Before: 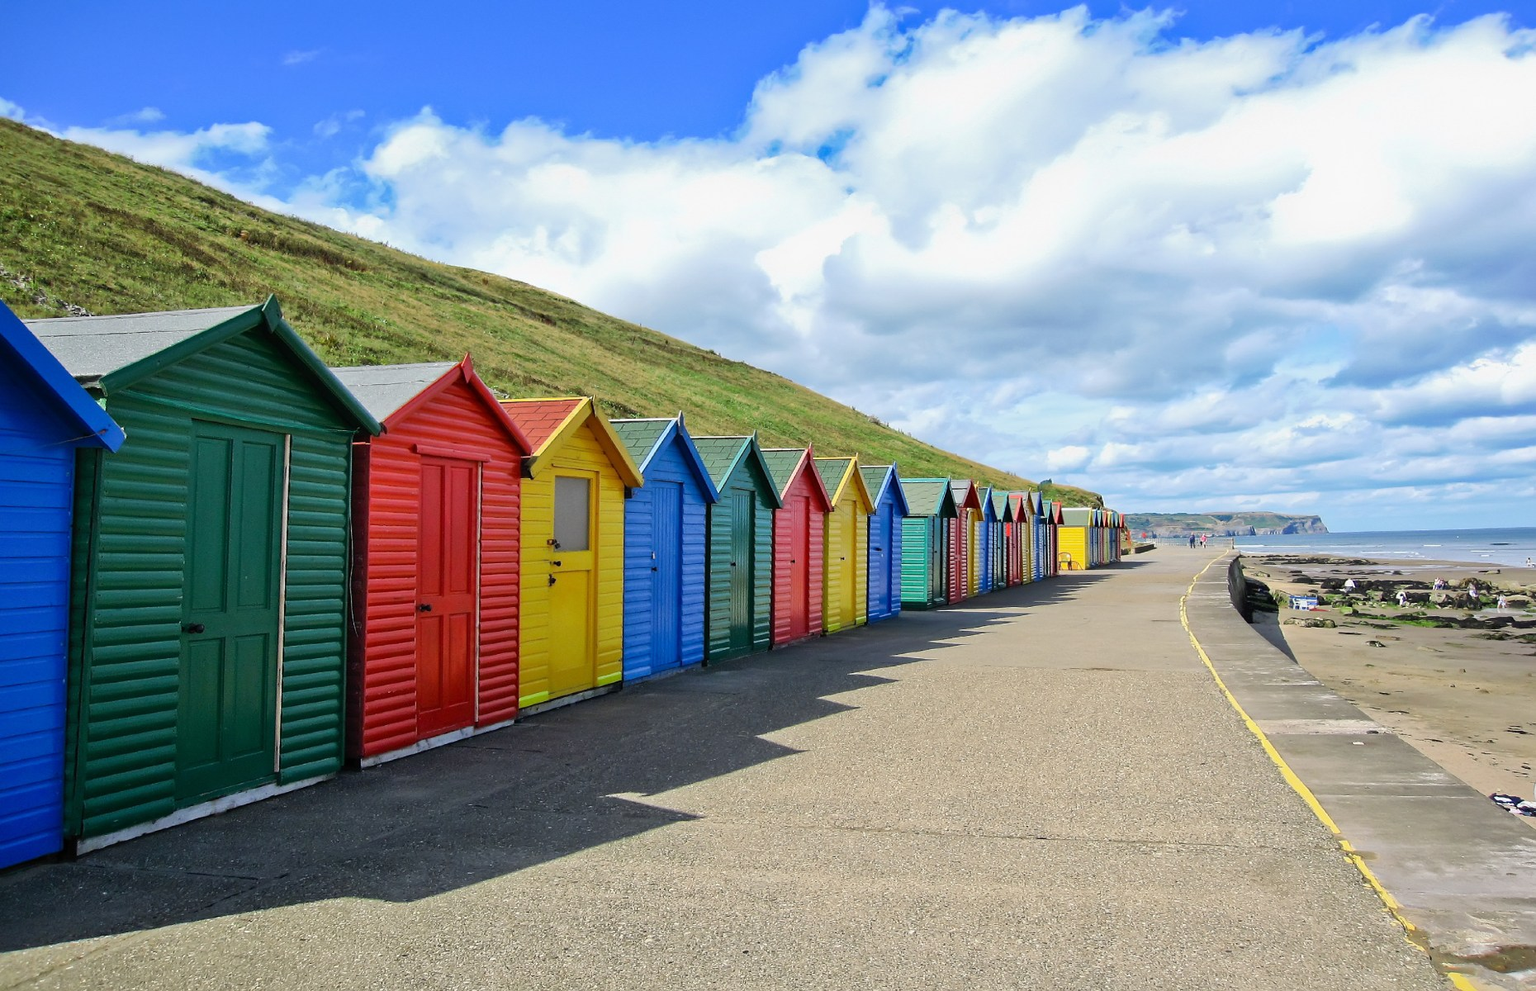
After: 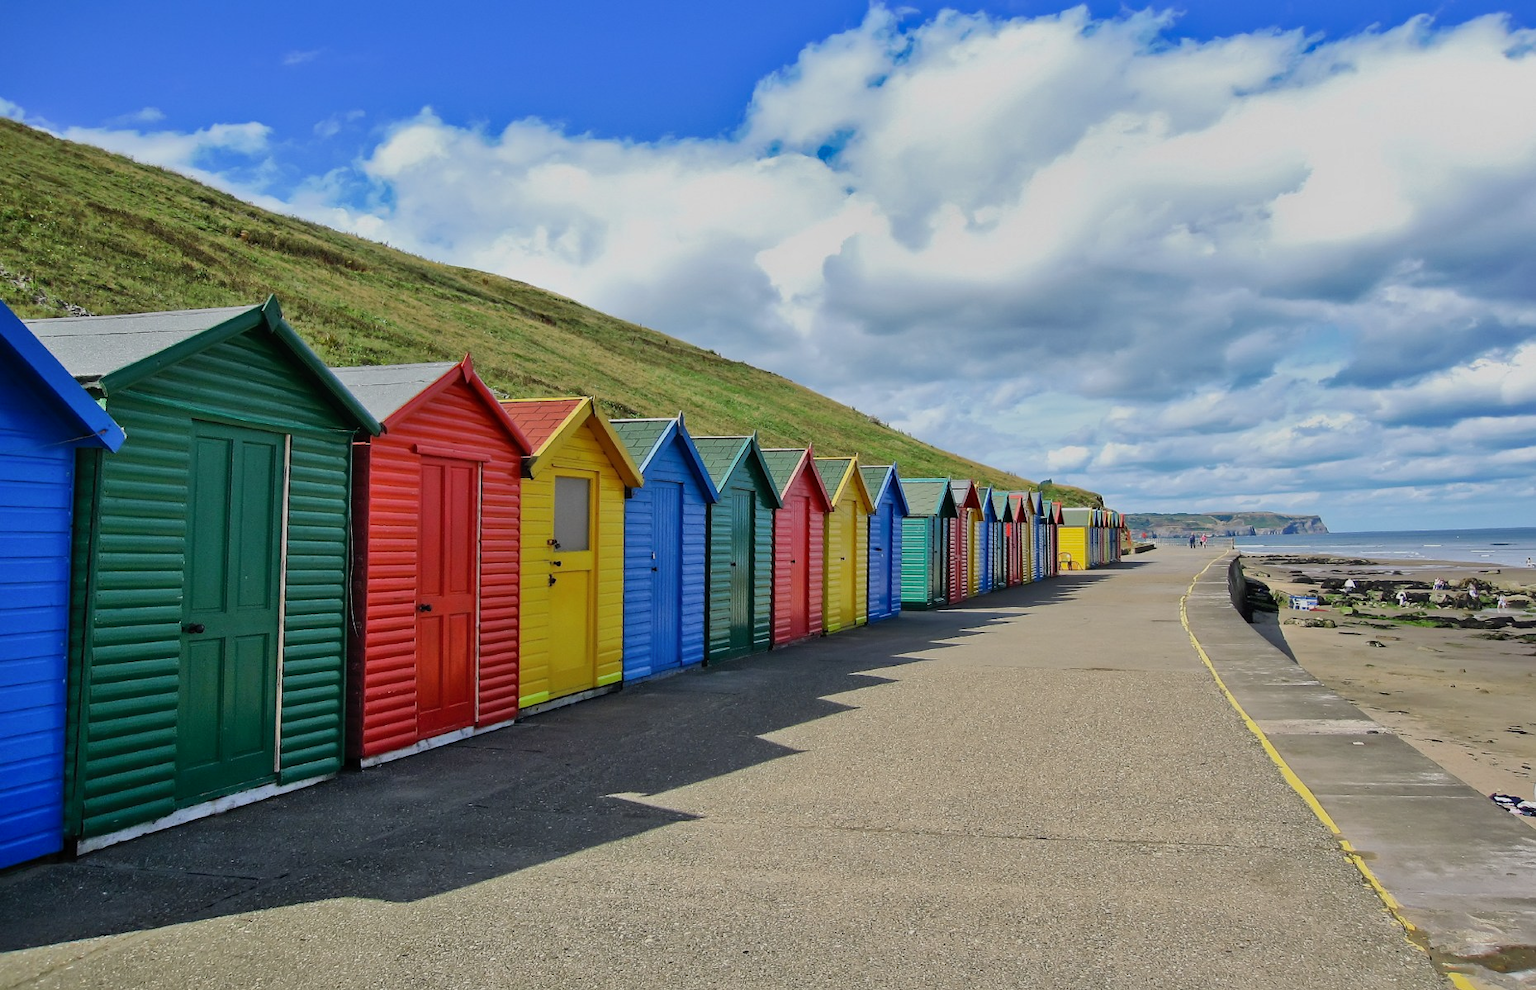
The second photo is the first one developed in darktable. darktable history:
exposure: exposure -0.395 EV, compensate exposure bias true, compensate highlight preservation false
shadows and highlights: low approximation 0.01, soften with gaussian
